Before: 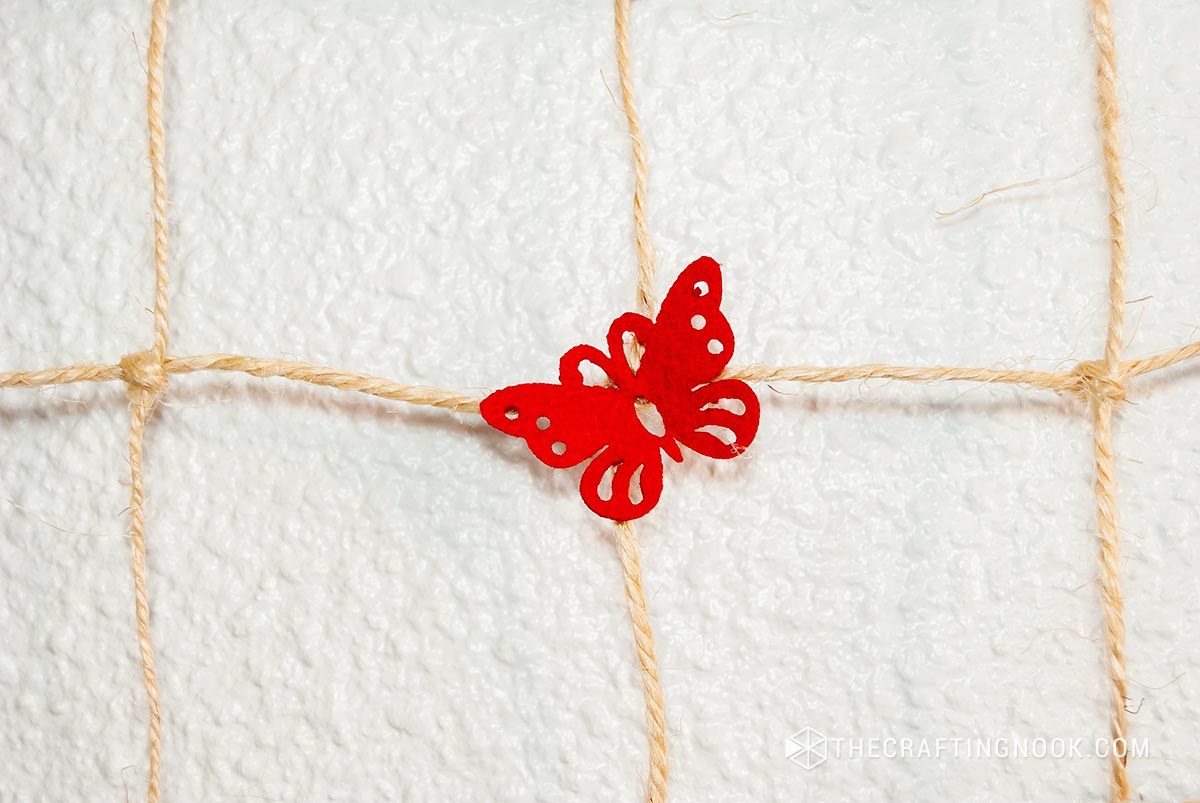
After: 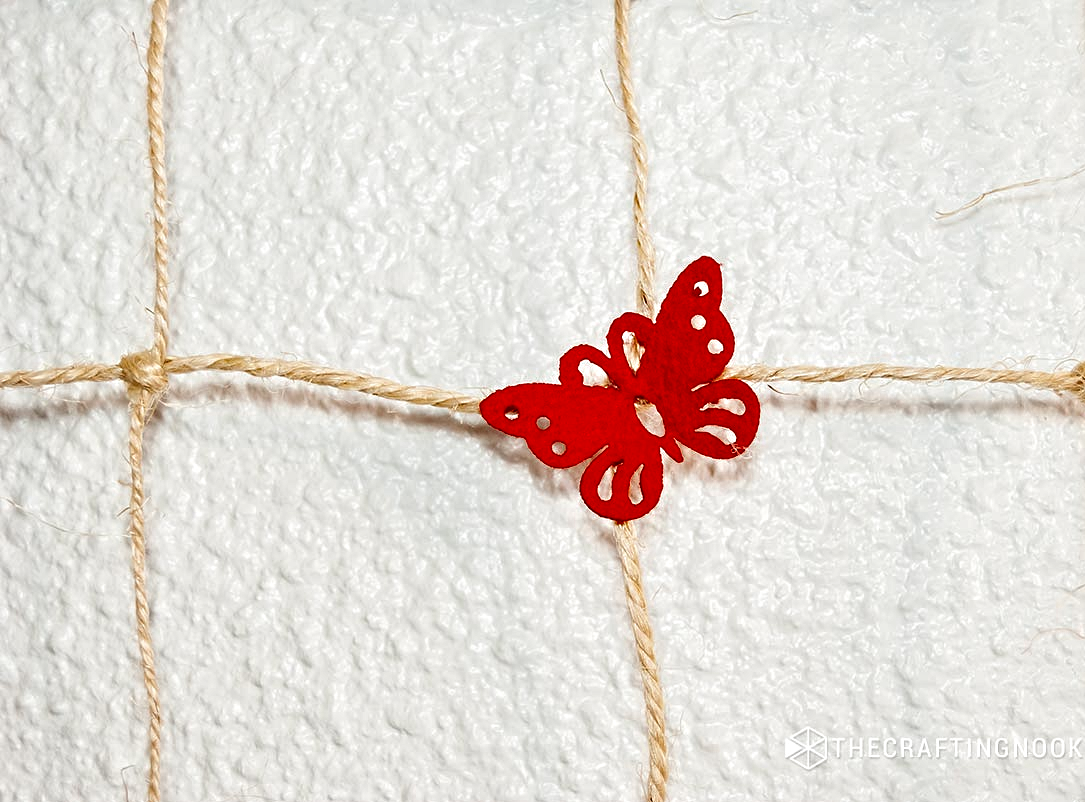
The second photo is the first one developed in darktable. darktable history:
crop: right 9.509%, bottom 0.031%
contrast equalizer: octaves 7, y [[0.5, 0.542, 0.583, 0.625, 0.667, 0.708], [0.5 ×6], [0.5 ×6], [0 ×6], [0 ×6]]
color correction: saturation 1.32
color zones: curves: ch0 [(0, 0.5) (0.125, 0.4) (0.25, 0.5) (0.375, 0.4) (0.5, 0.4) (0.625, 0.35) (0.75, 0.35) (0.875, 0.5)]; ch1 [(0, 0.35) (0.125, 0.45) (0.25, 0.35) (0.375, 0.35) (0.5, 0.35) (0.625, 0.35) (0.75, 0.45) (0.875, 0.35)]; ch2 [(0, 0.6) (0.125, 0.5) (0.25, 0.5) (0.375, 0.6) (0.5, 0.6) (0.625, 0.5) (0.75, 0.5) (0.875, 0.5)]
